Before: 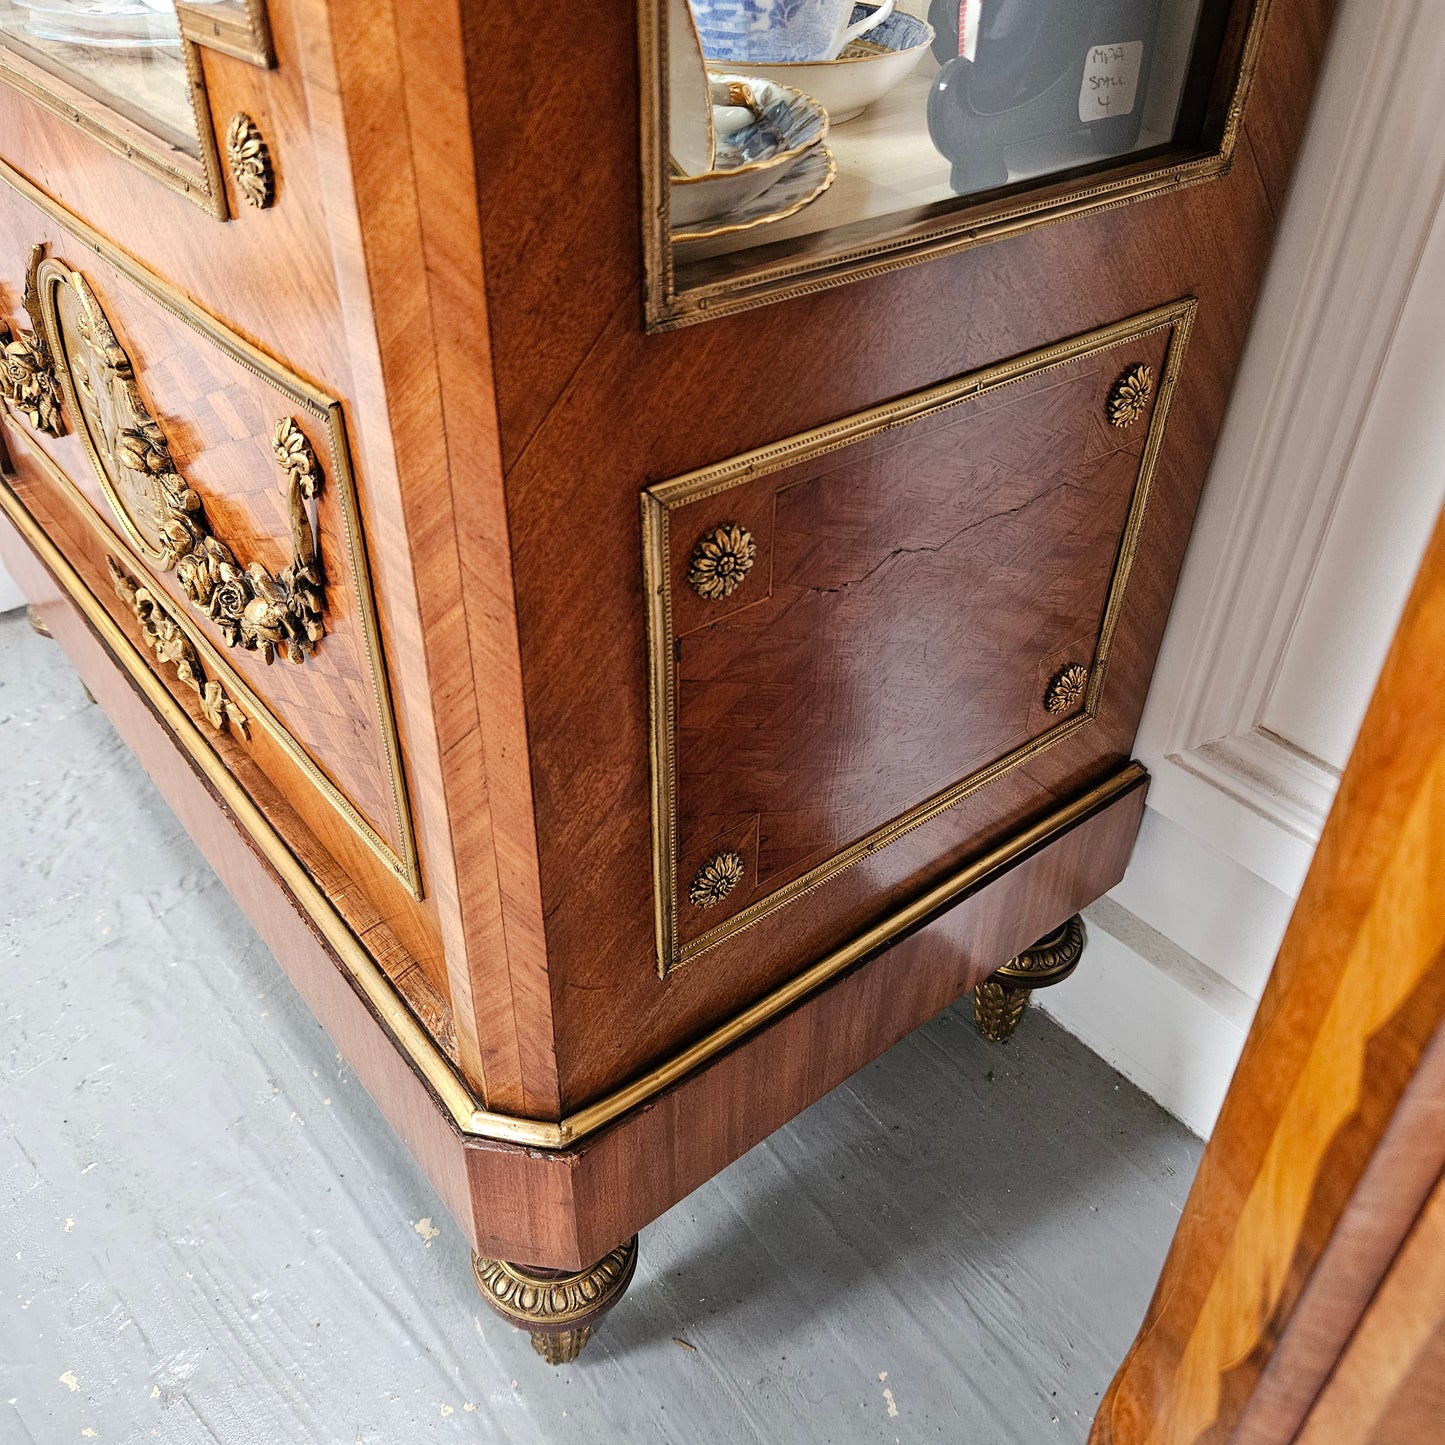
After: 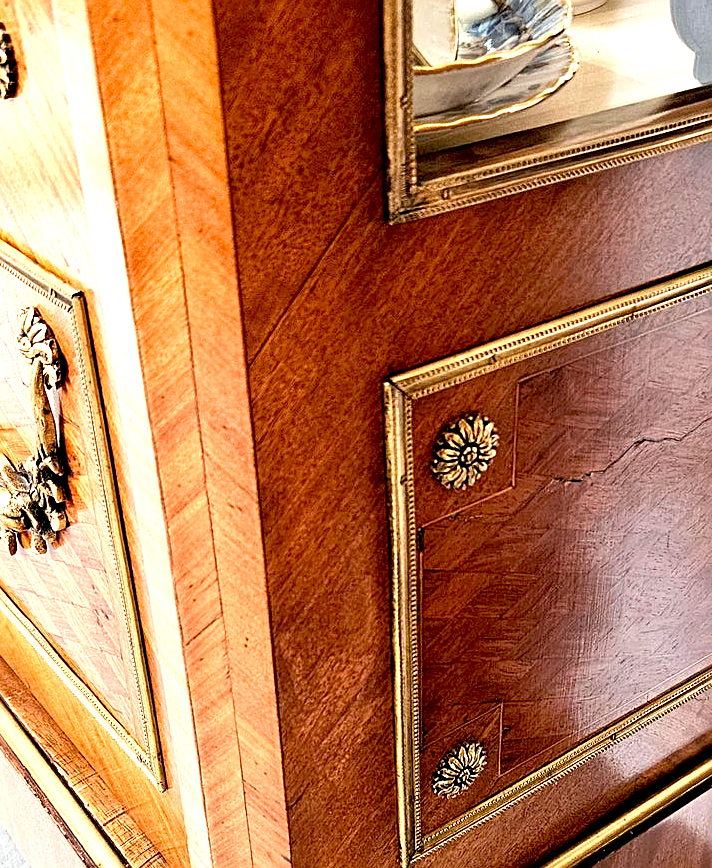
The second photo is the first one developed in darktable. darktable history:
sharpen: on, module defaults
crop: left 17.835%, top 7.675%, right 32.881%, bottom 32.213%
exposure: black level correction 0.011, exposure 1.088 EV, compensate exposure bias true, compensate highlight preservation false
